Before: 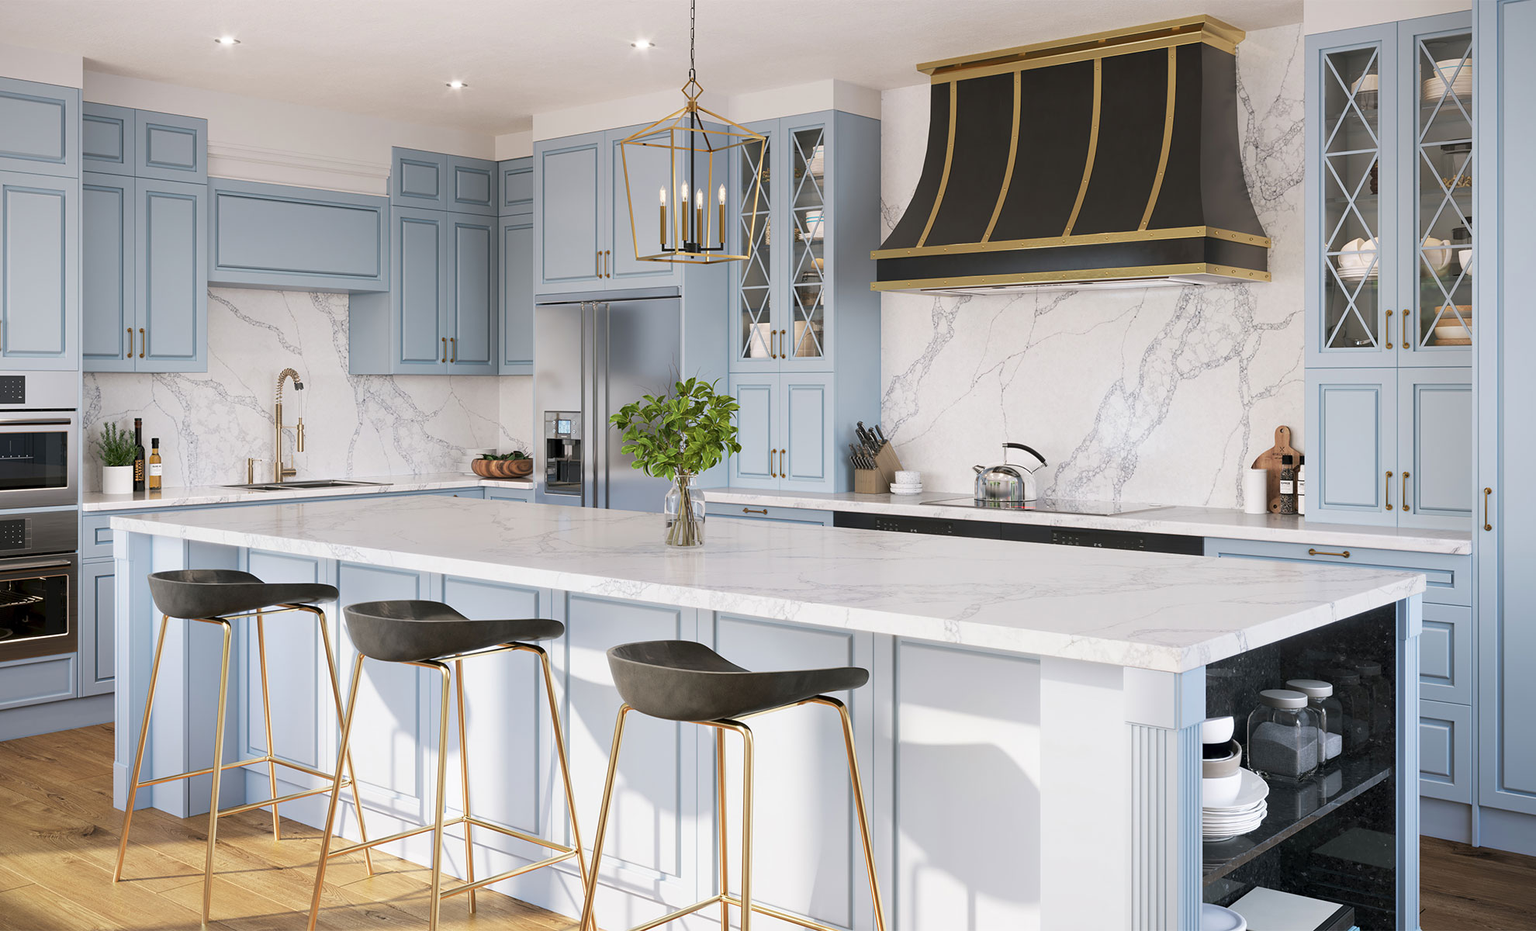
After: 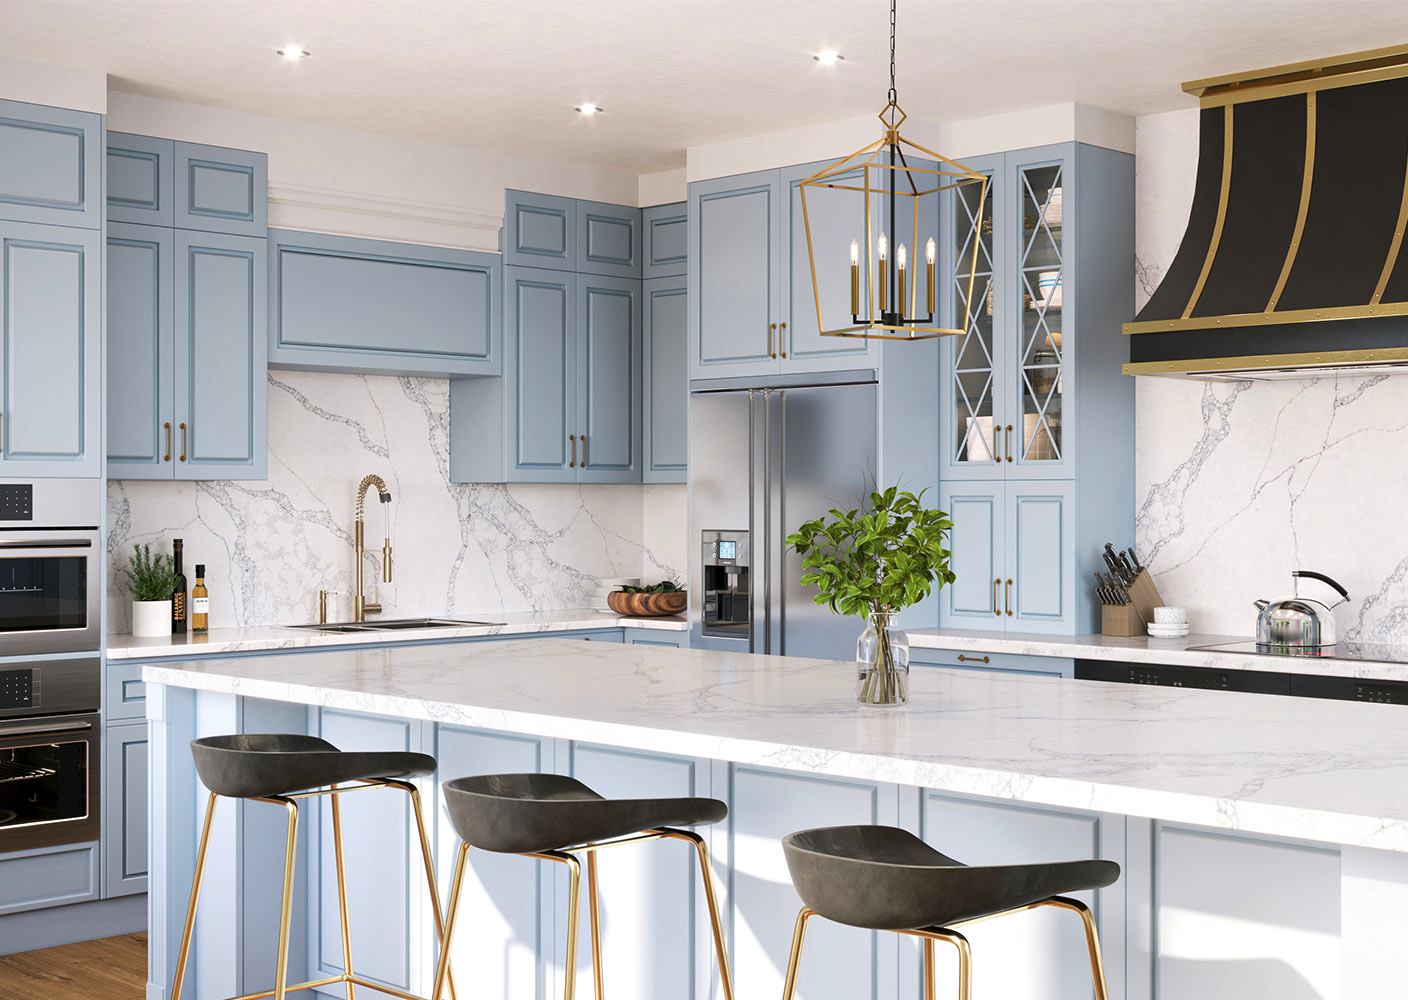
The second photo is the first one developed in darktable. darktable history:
crop: right 28.885%, bottom 16.626%
color balance: contrast 10%
